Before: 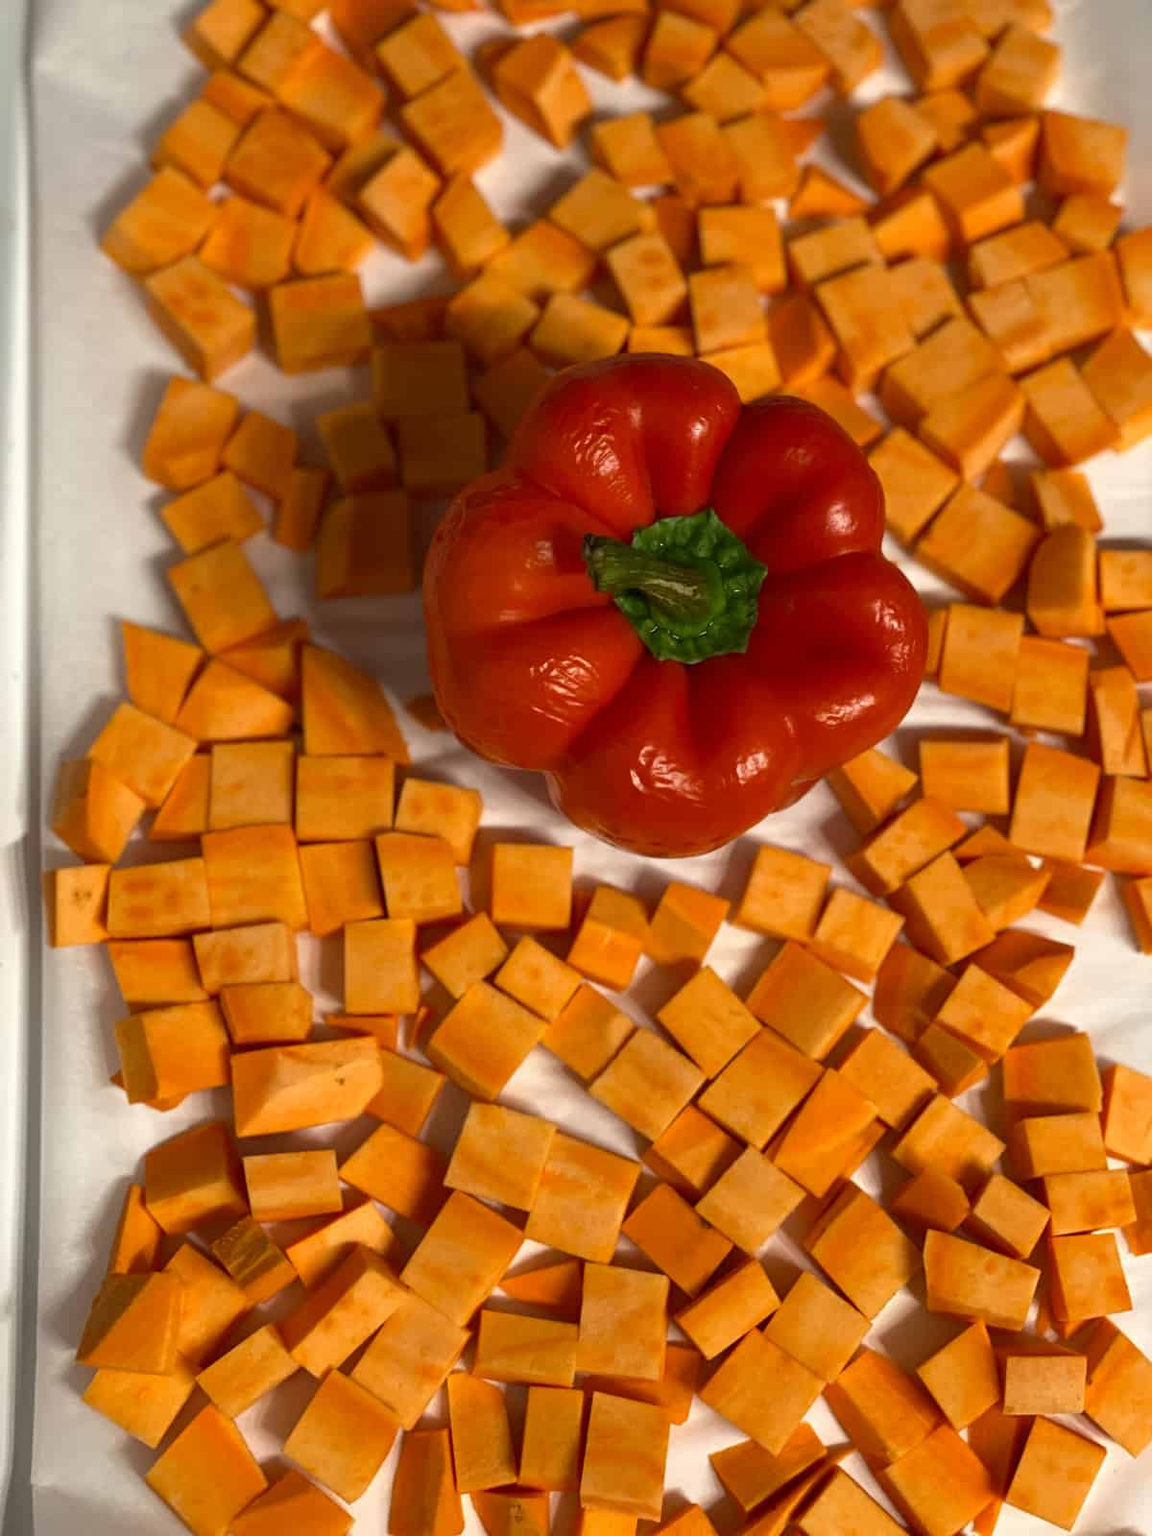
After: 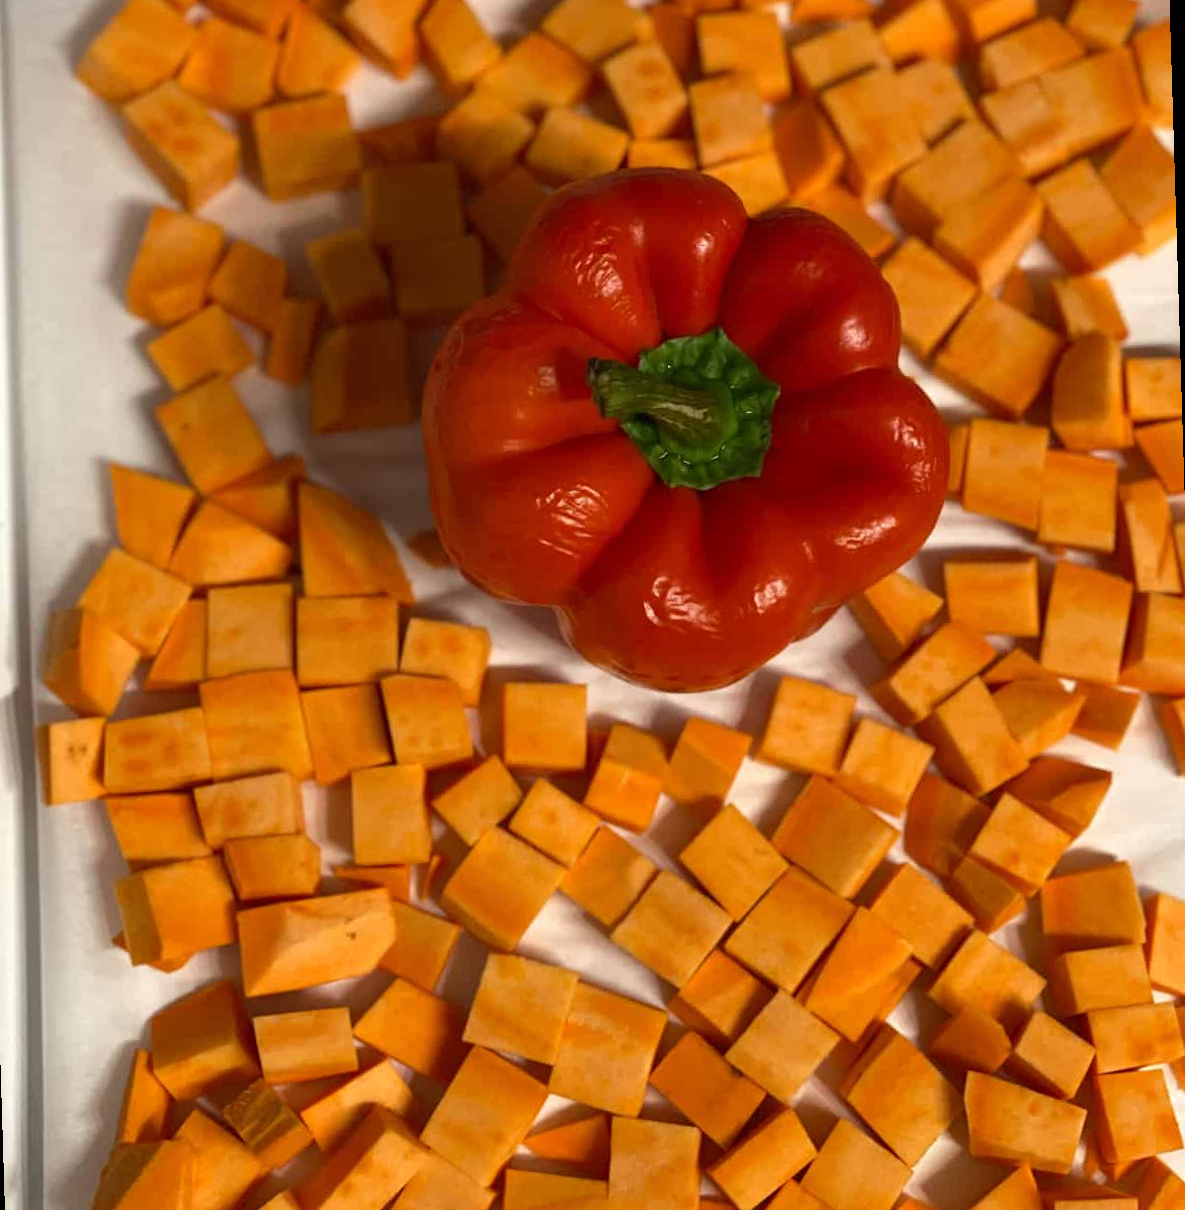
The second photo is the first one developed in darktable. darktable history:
crop and rotate: left 2.991%, top 13.302%, right 1.981%, bottom 12.636%
rotate and perspective: rotation -1.75°, automatic cropping off
